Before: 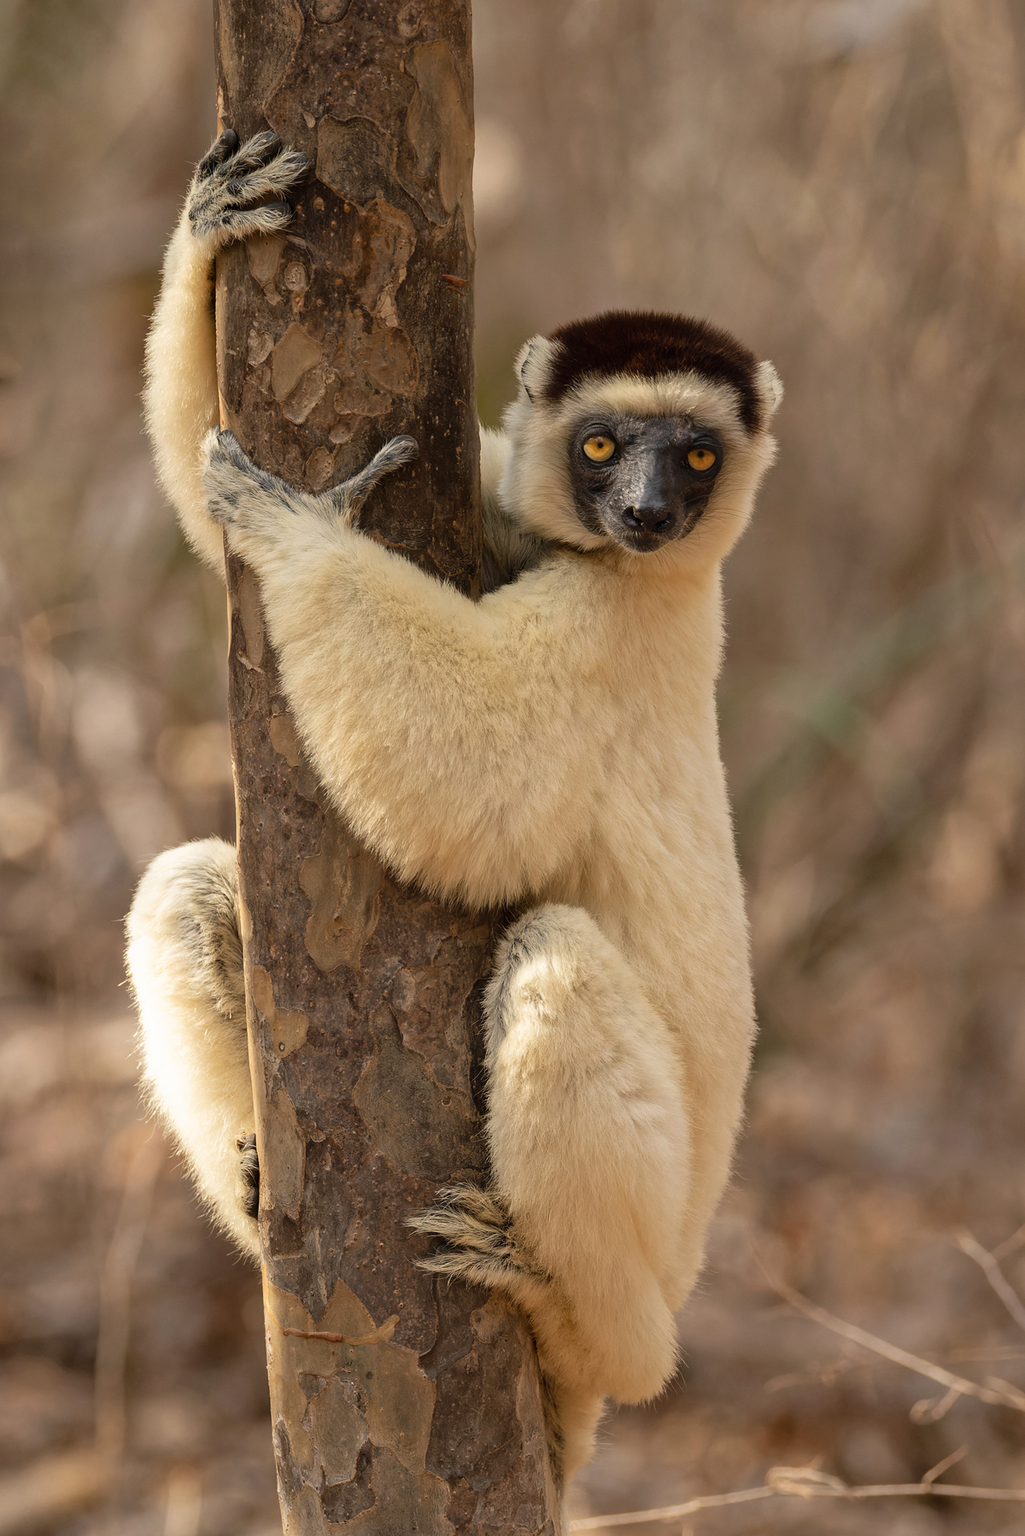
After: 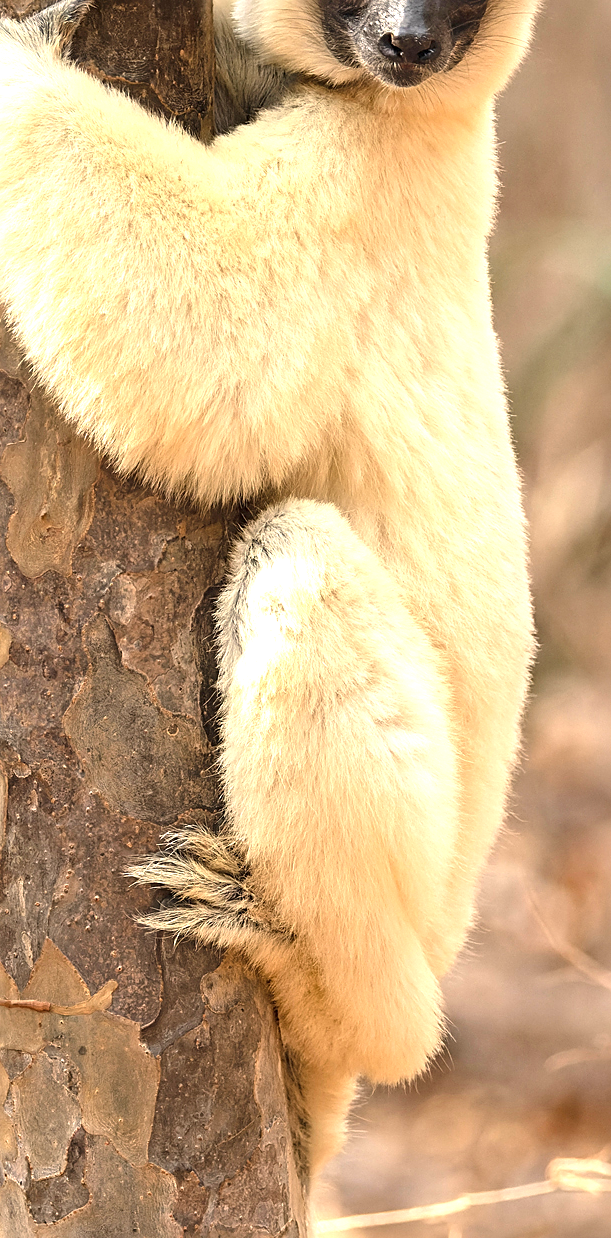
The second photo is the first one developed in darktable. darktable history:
crop and rotate: left 29.237%, top 31.152%, right 19.807%
sharpen: on, module defaults
exposure: black level correction 0, exposure 1.388 EV, compensate exposure bias true, compensate highlight preservation false
